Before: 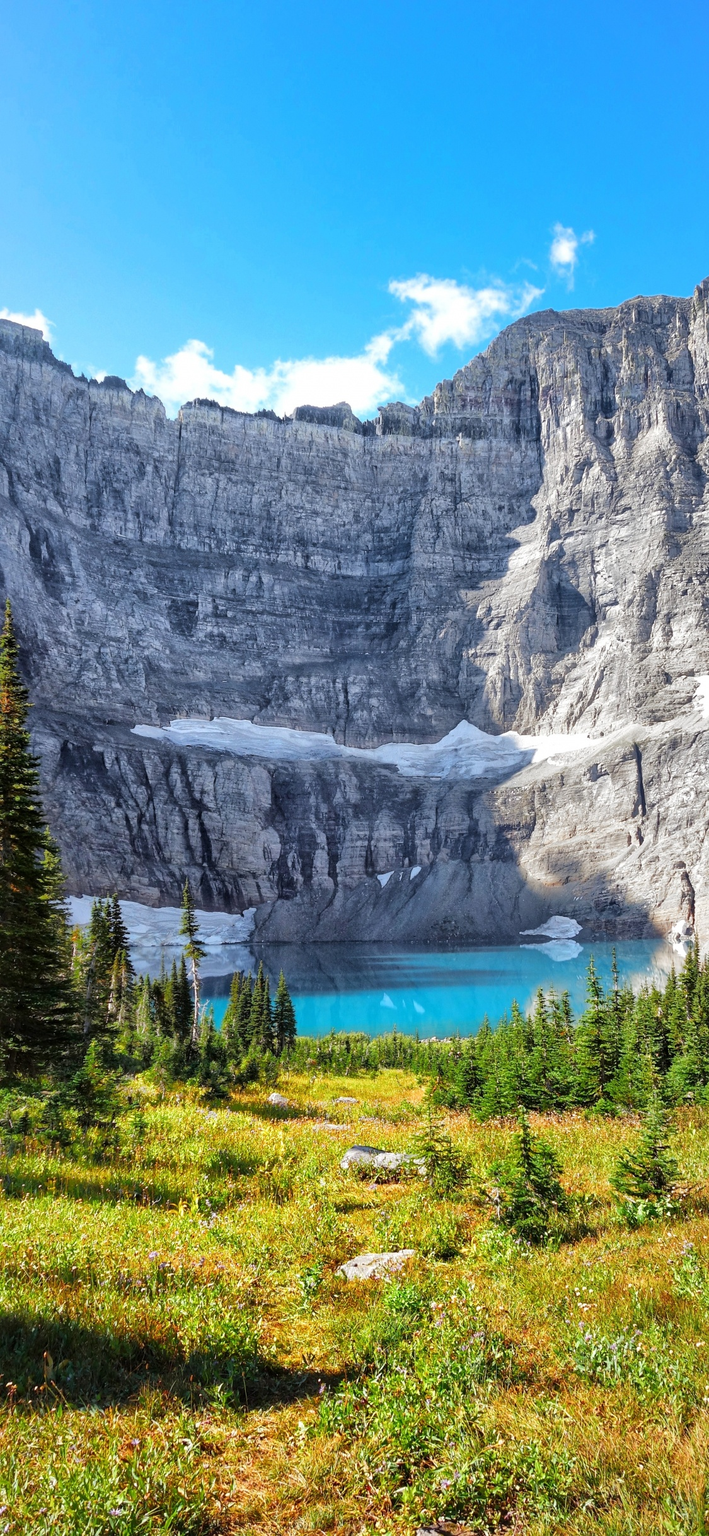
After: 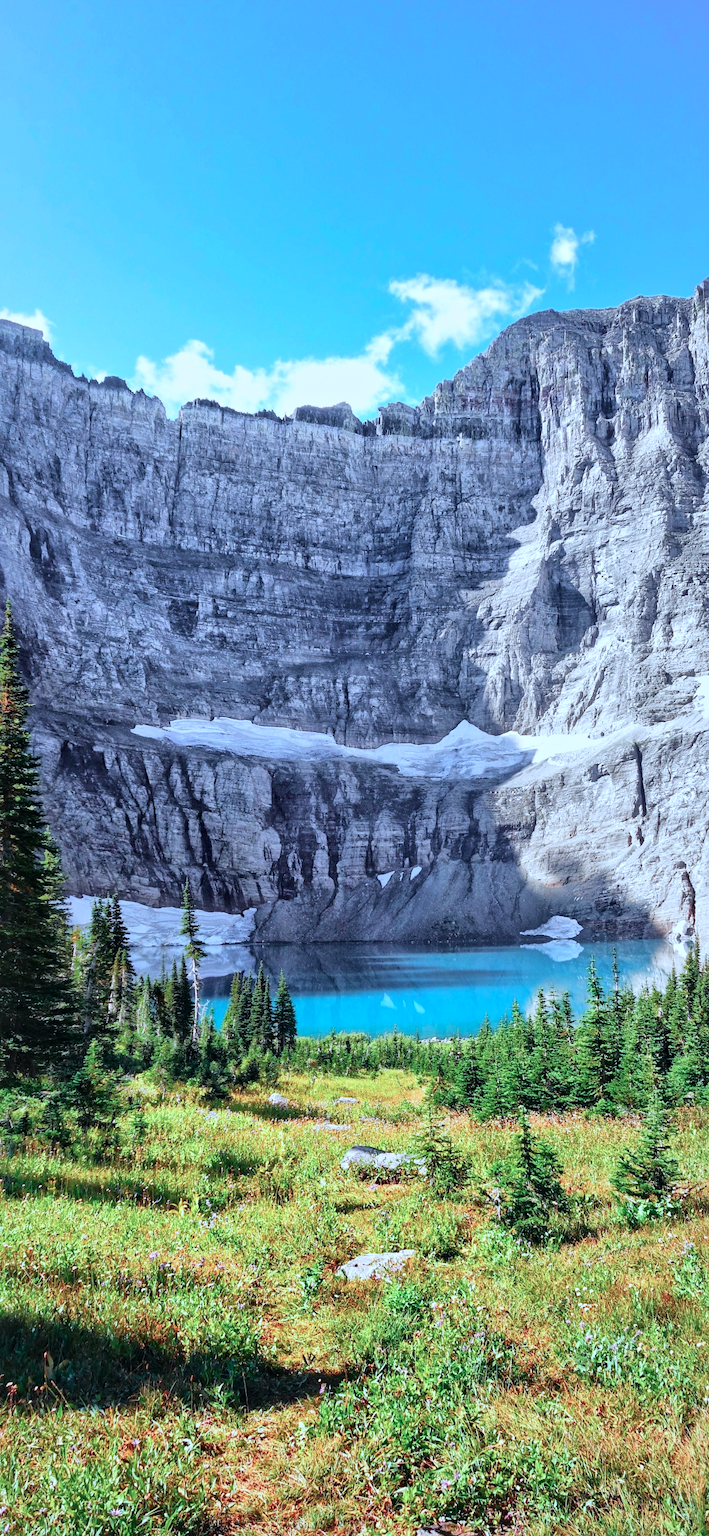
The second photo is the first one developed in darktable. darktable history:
color calibration: illuminant custom, x 0.391, y 0.392, temperature 3868.56 K
tone curve: curves: ch0 [(0, 0.025) (0.15, 0.143) (0.452, 0.486) (0.751, 0.788) (1, 0.961)]; ch1 [(0, 0) (0.43, 0.408) (0.476, 0.469) (0.497, 0.494) (0.546, 0.571) (0.566, 0.607) (0.62, 0.657) (1, 1)]; ch2 [(0, 0) (0.386, 0.397) (0.505, 0.498) (0.547, 0.546) (0.579, 0.58) (1, 1)], color space Lab, independent channels, preserve colors none
local contrast: mode bilateral grid, contrast 29, coarseness 26, midtone range 0.2
contrast brightness saturation: saturation -0.156
